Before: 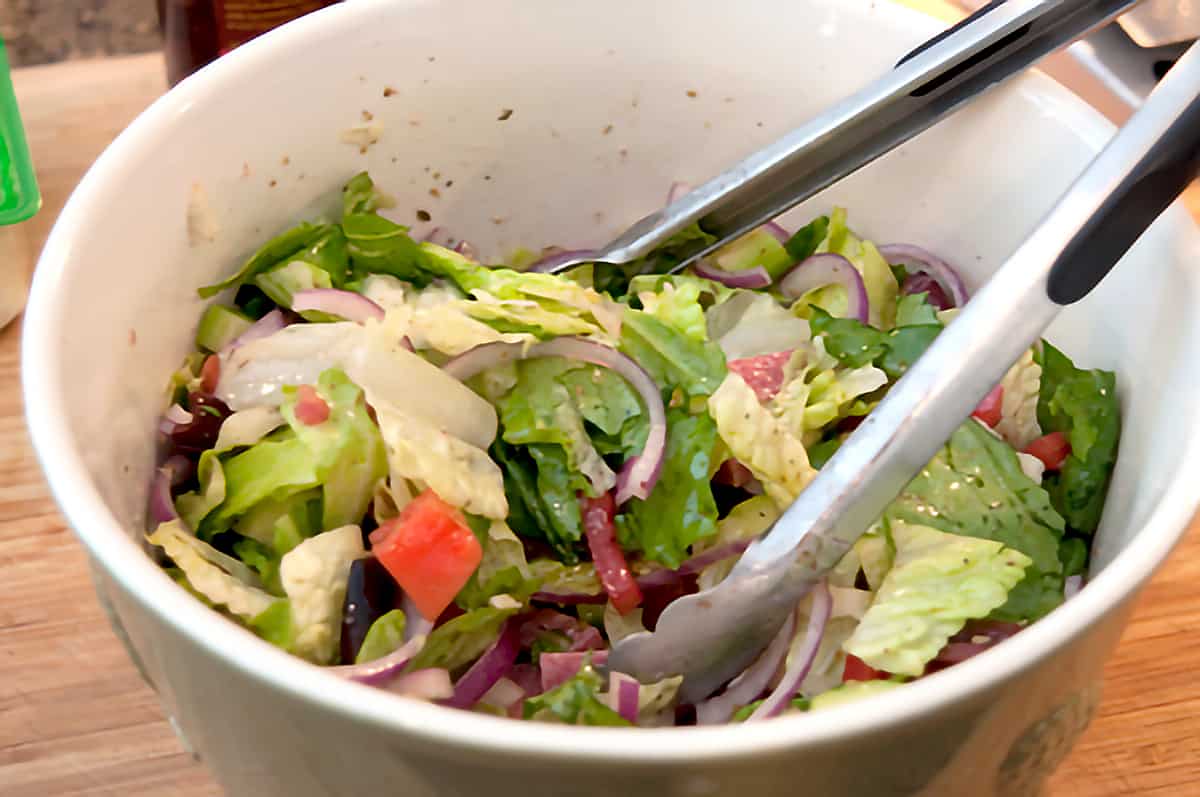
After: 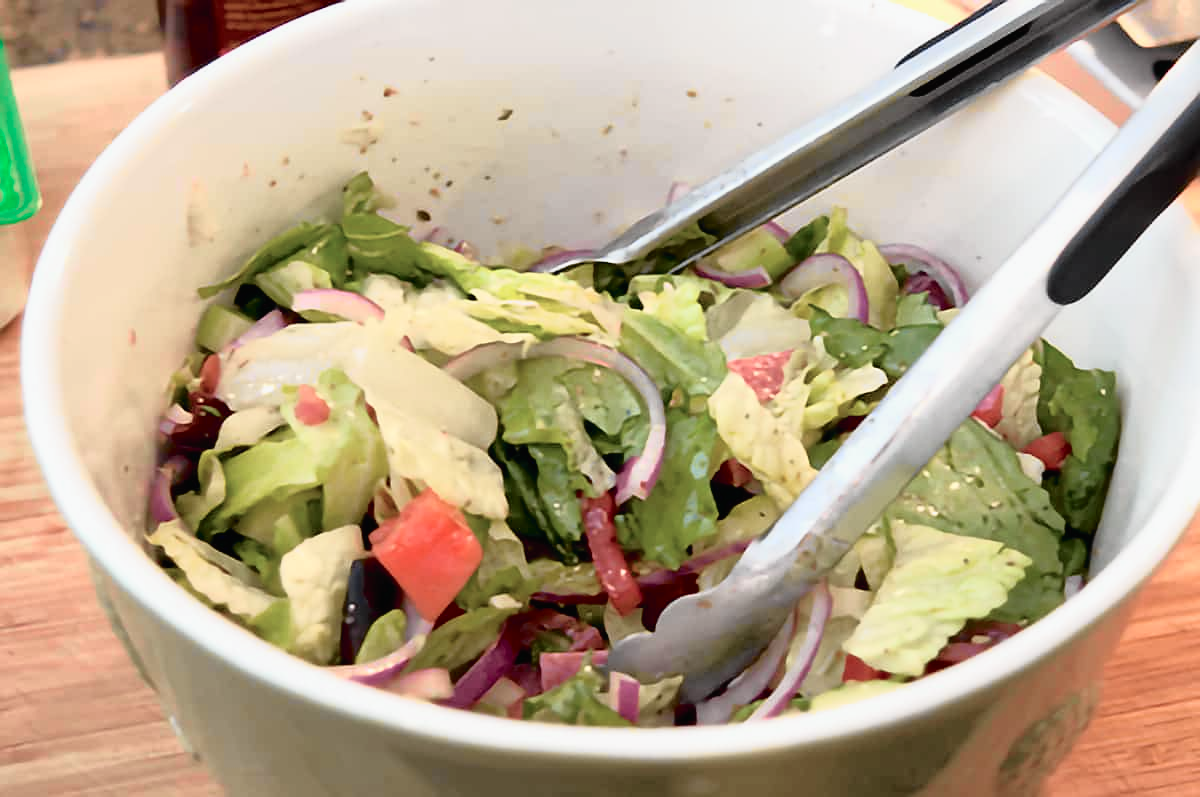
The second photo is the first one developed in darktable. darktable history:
tone equalizer: on, module defaults
tone curve: curves: ch0 [(0, 0.009) (0.105, 0.08) (0.195, 0.18) (0.283, 0.316) (0.384, 0.434) (0.485, 0.531) (0.638, 0.69) (0.81, 0.872) (1, 0.977)]; ch1 [(0, 0) (0.161, 0.092) (0.35, 0.33) (0.379, 0.401) (0.456, 0.469) (0.502, 0.5) (0.525, 0.514) (0.586, 0.604) (0.642, 0.645) (0.858, 0.817) (1, 0.942)]; ch2 [(0, 0) (0.371, 0.362) (0.437, 0.437) (0.48, 0.49) (0.53, 0.515) (0.56, 0.571) (0.622, 0.606) (0.881, 0.795) (1, 0.929)], color space Lab, independent channels, preserve colors none
